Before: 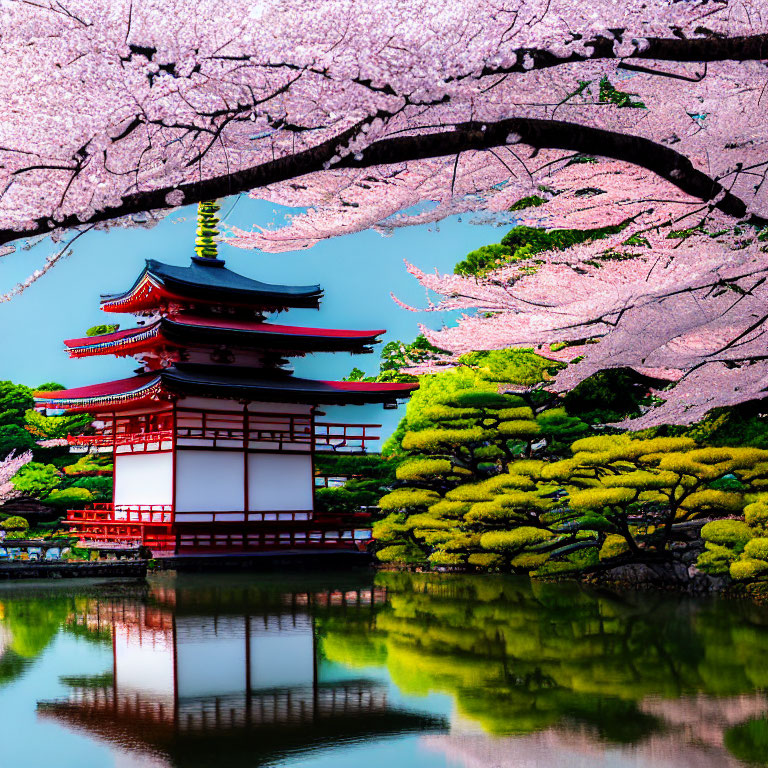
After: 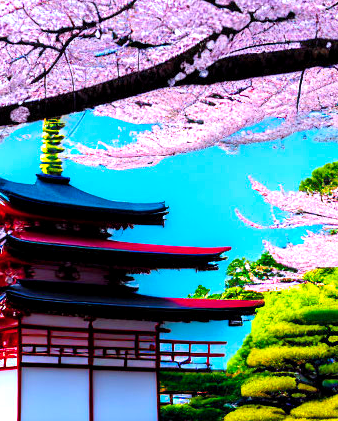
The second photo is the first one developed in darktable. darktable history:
exposure: black level correction 0.001, exposure 0.5 EV, compensate exposure bias true, compensate highlight preservation false
color balance rgb: perceptual saturation grading › global saturation 20%, global vibrance 20%
color correction: highlights a* -2.24, highlights b* -18.1
crop: left 20.248%, top 10.86%, right 35.675%, bottom 34.321%
